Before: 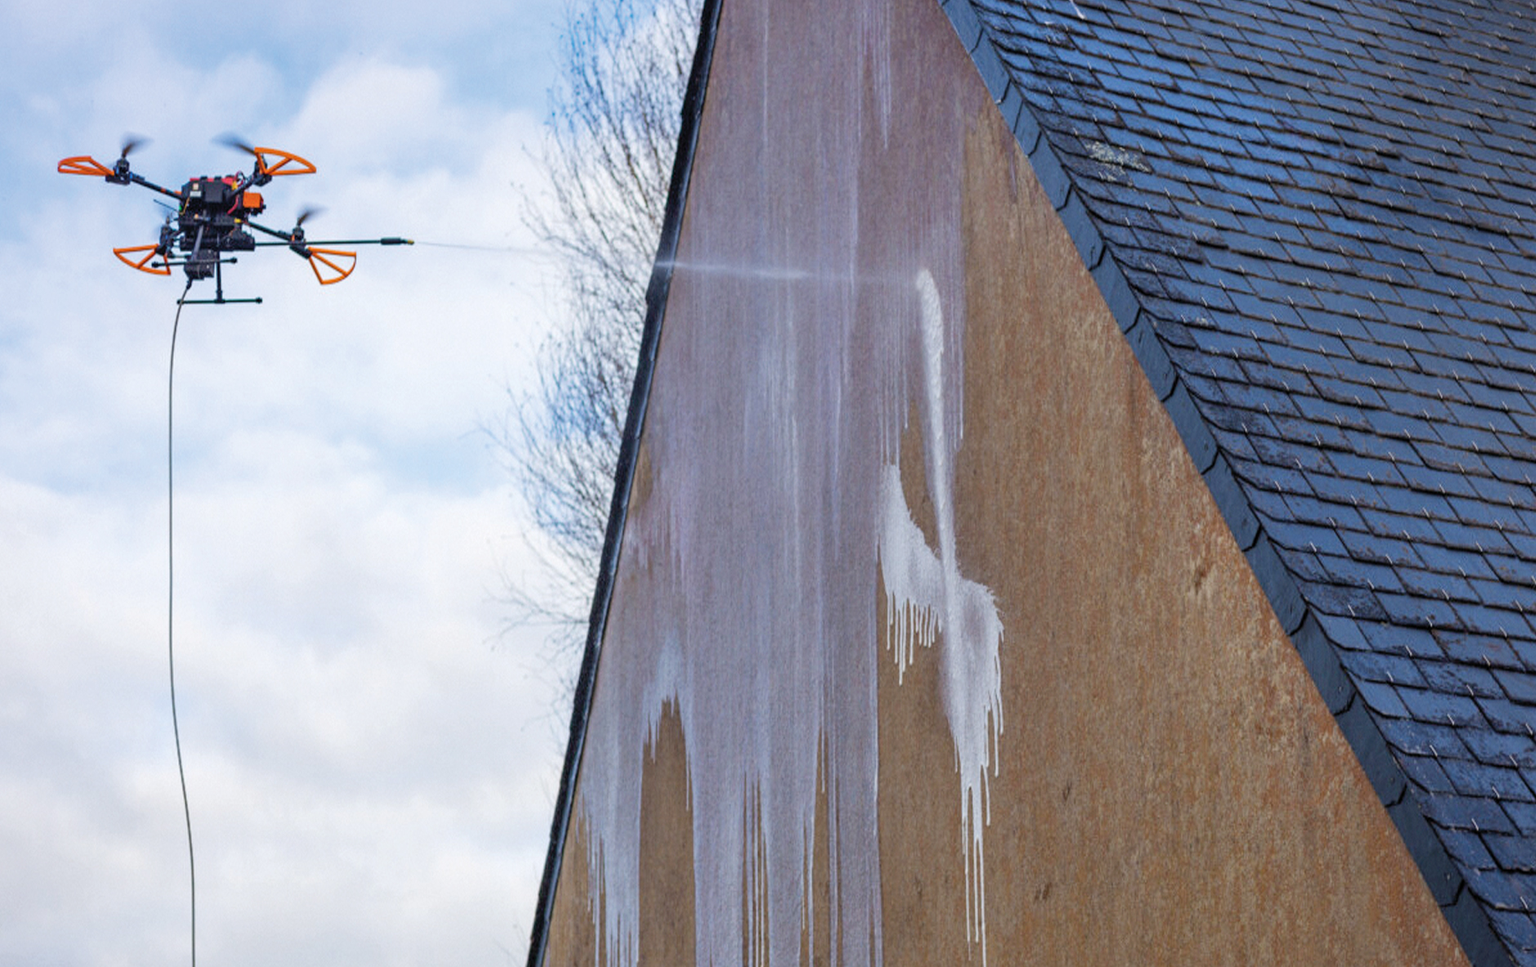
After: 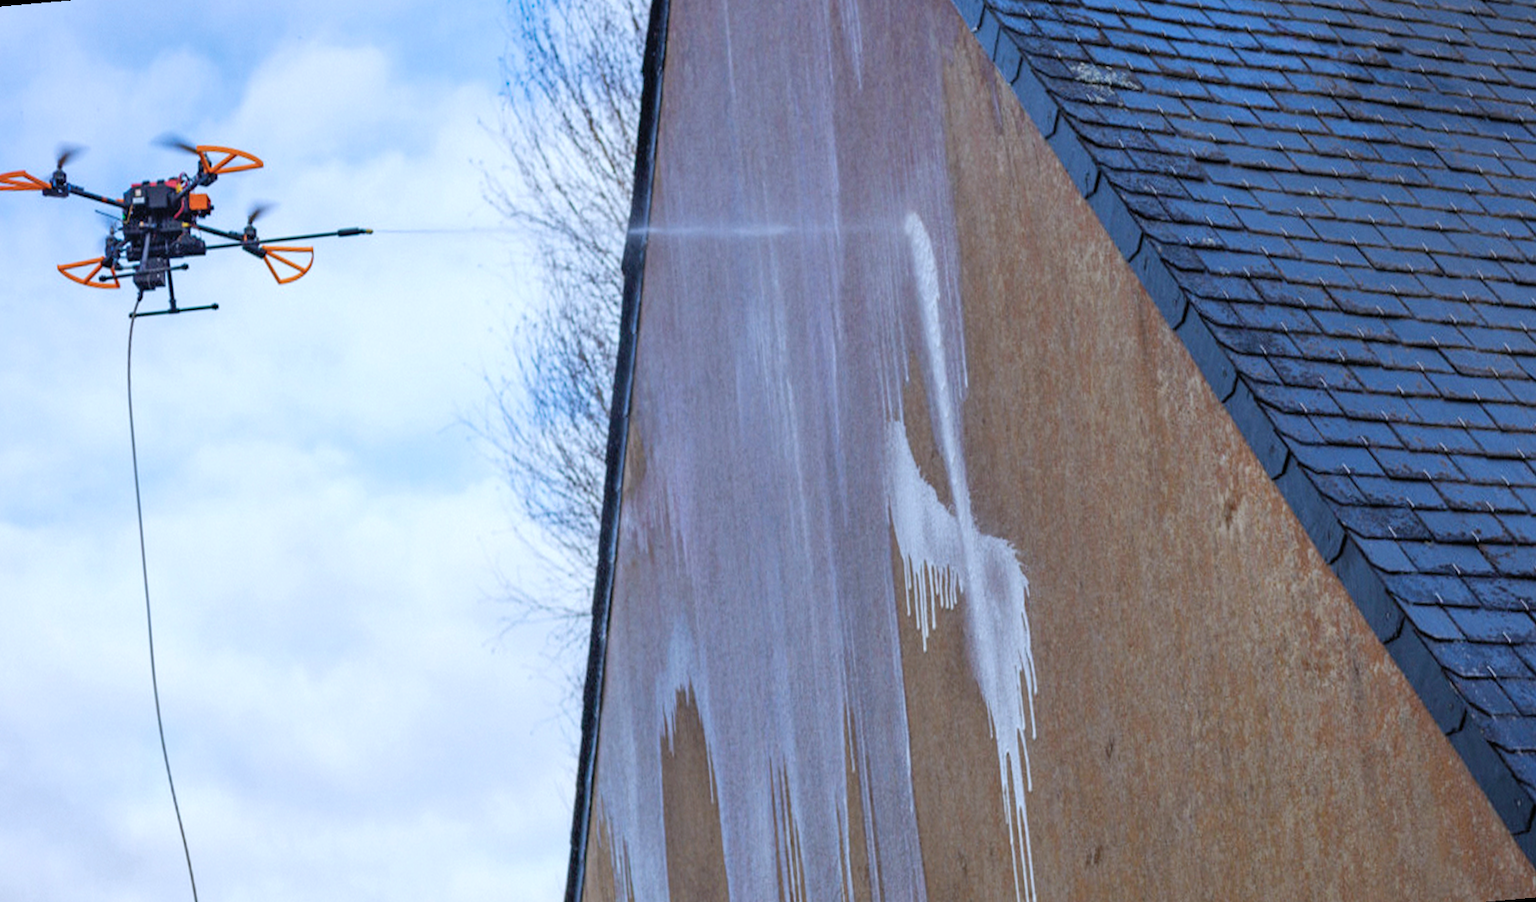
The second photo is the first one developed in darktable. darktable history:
color calibration: x 0.37, y 0.382, temperature 4313.32 K
rotate and perspective: rotation -5°, crop left 0.05, crop right 0.952, crop top 0.11, crop bottom 0.89
